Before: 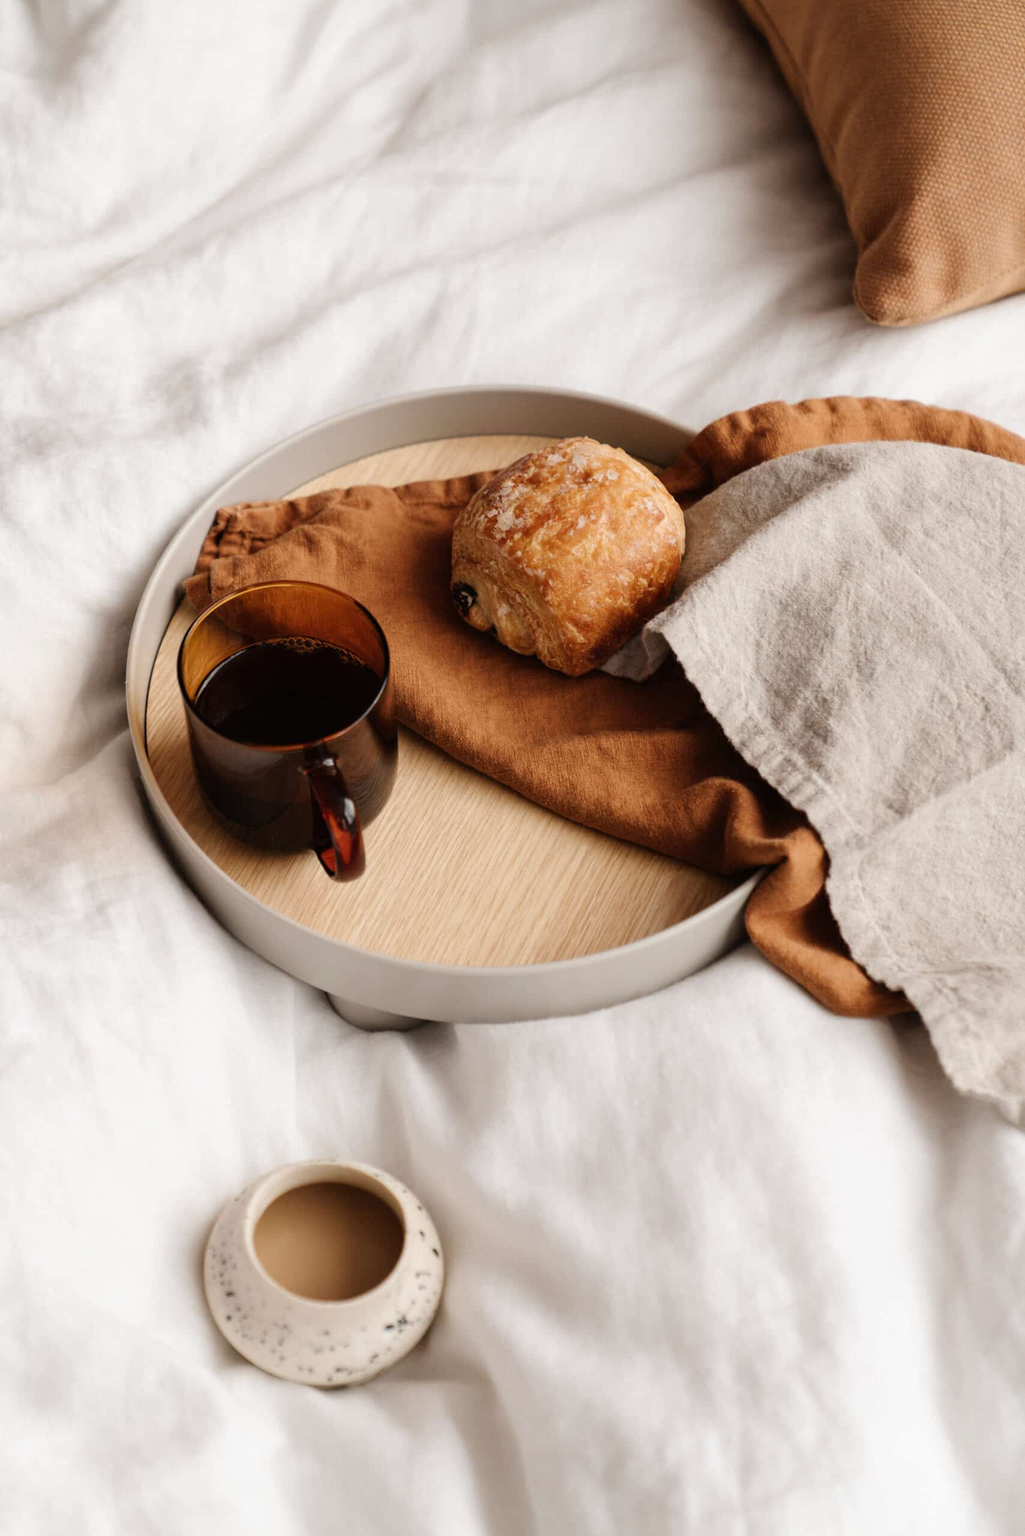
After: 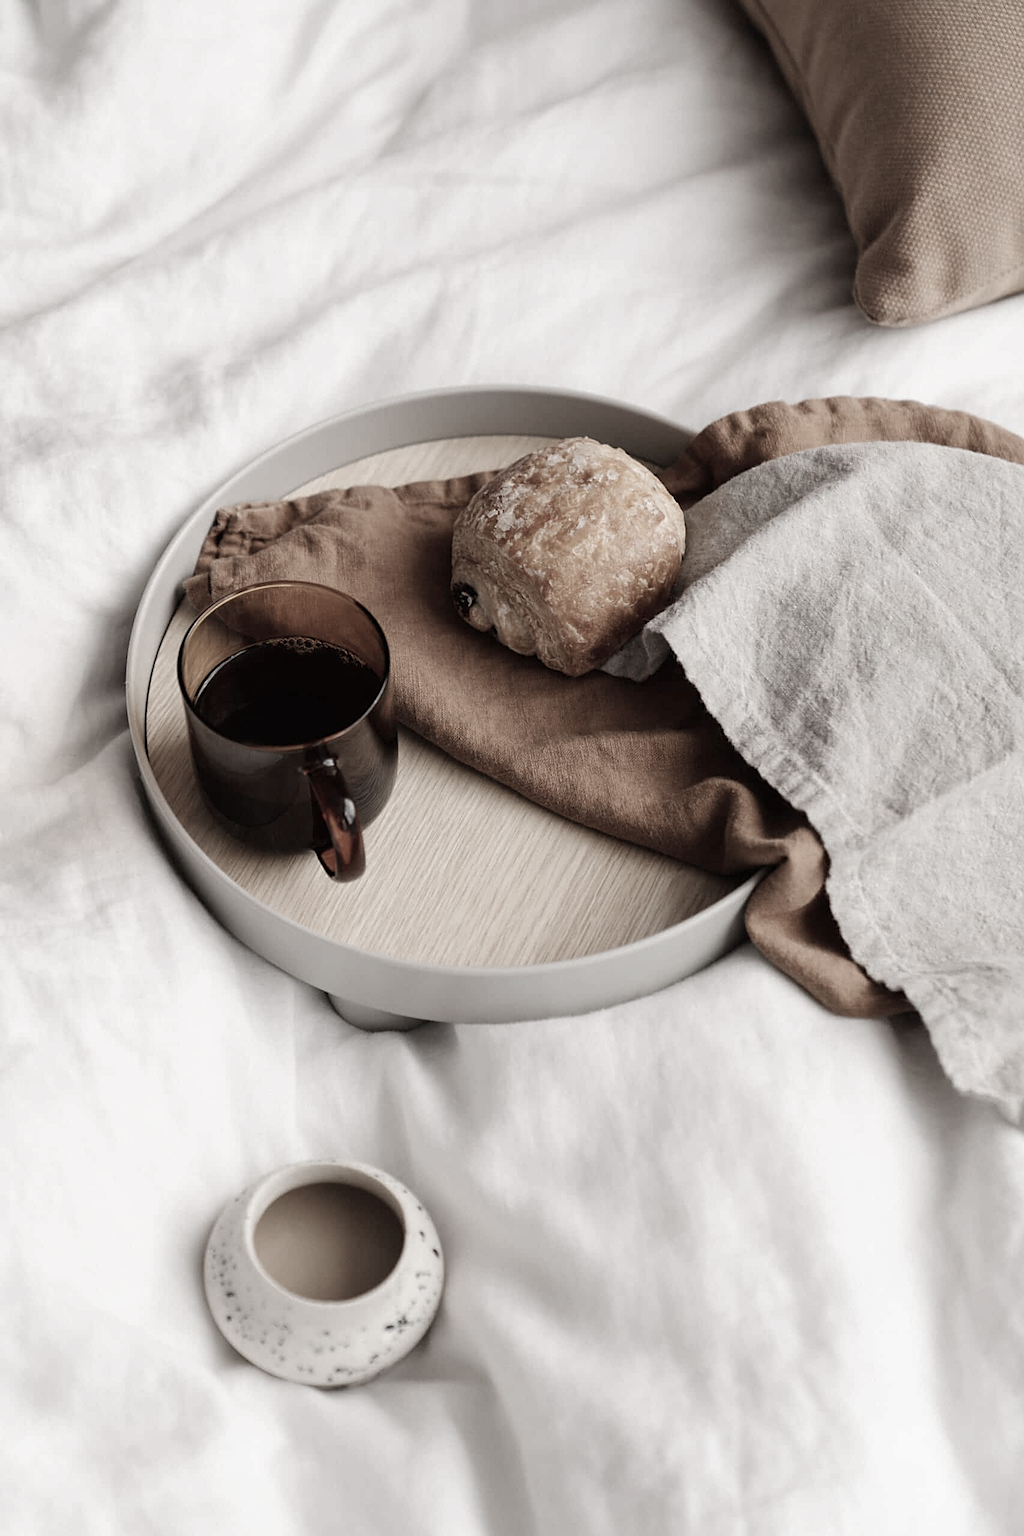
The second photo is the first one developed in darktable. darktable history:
color zones: curves: ch1 [(0, 0.34) (0.143, 0.164) (0.286, 0.152) (0.429, 0.176) (0.571, 0.173) (0.714, 0.188) (0.857, 0.199) (1, 0.34)]
sharpen: on, module defaults
